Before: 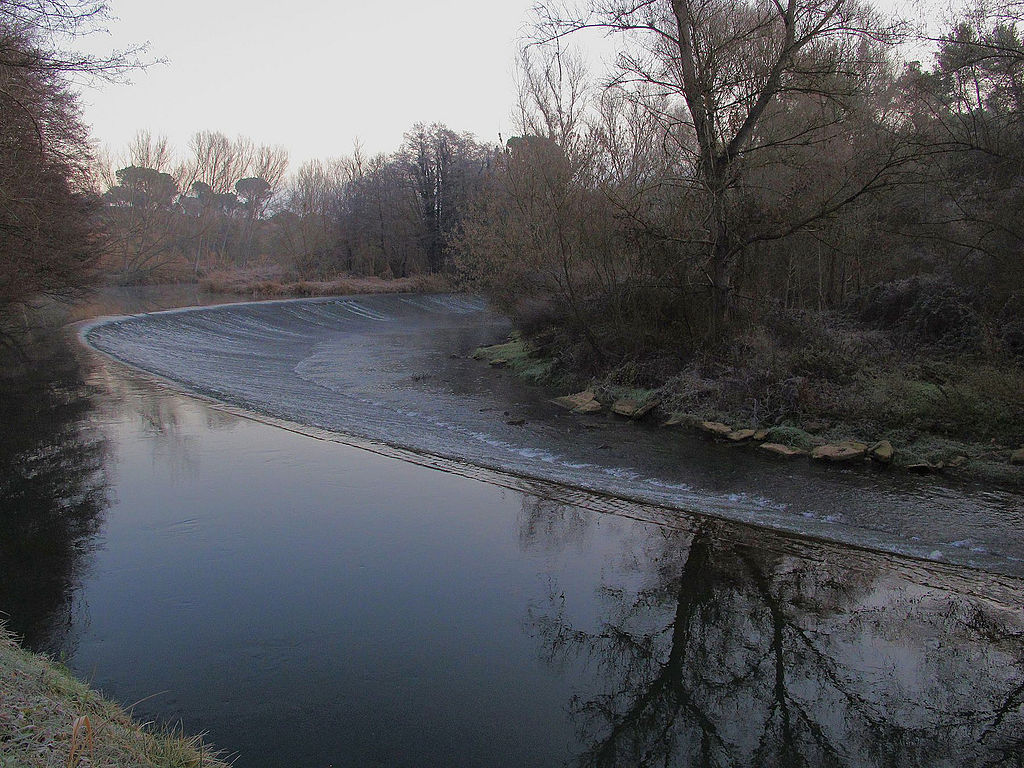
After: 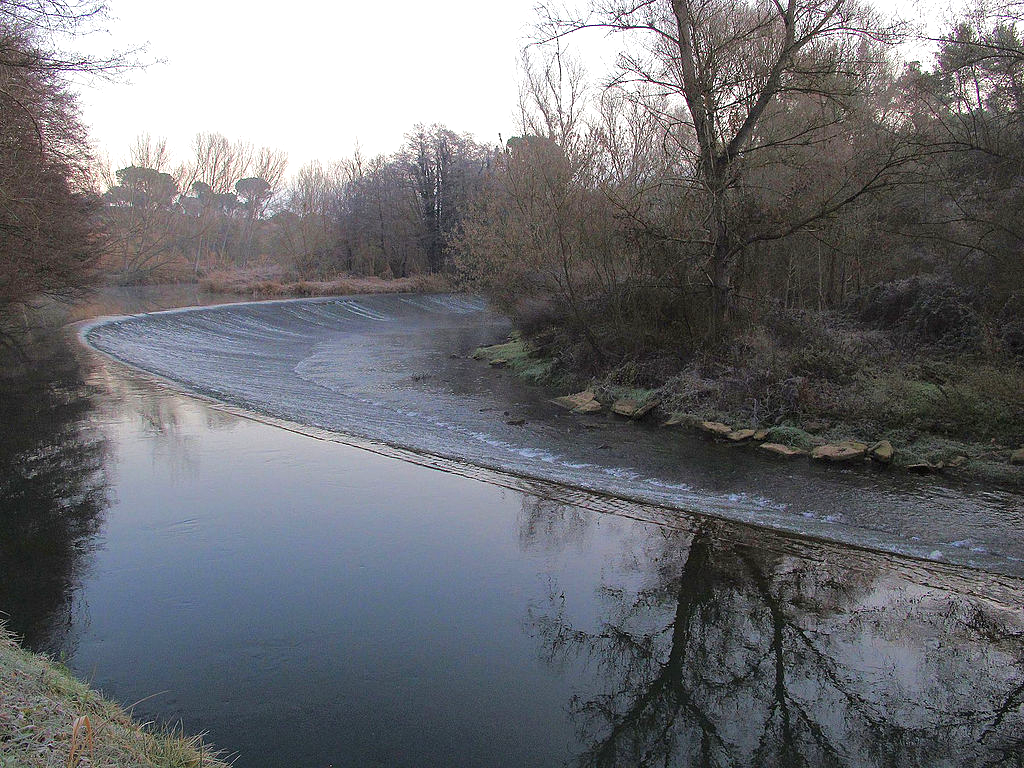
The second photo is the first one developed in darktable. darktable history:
exposure: black level correction 0, exposure 0.692 EV, compensate exposure bias true, compensate highlight preservation false
